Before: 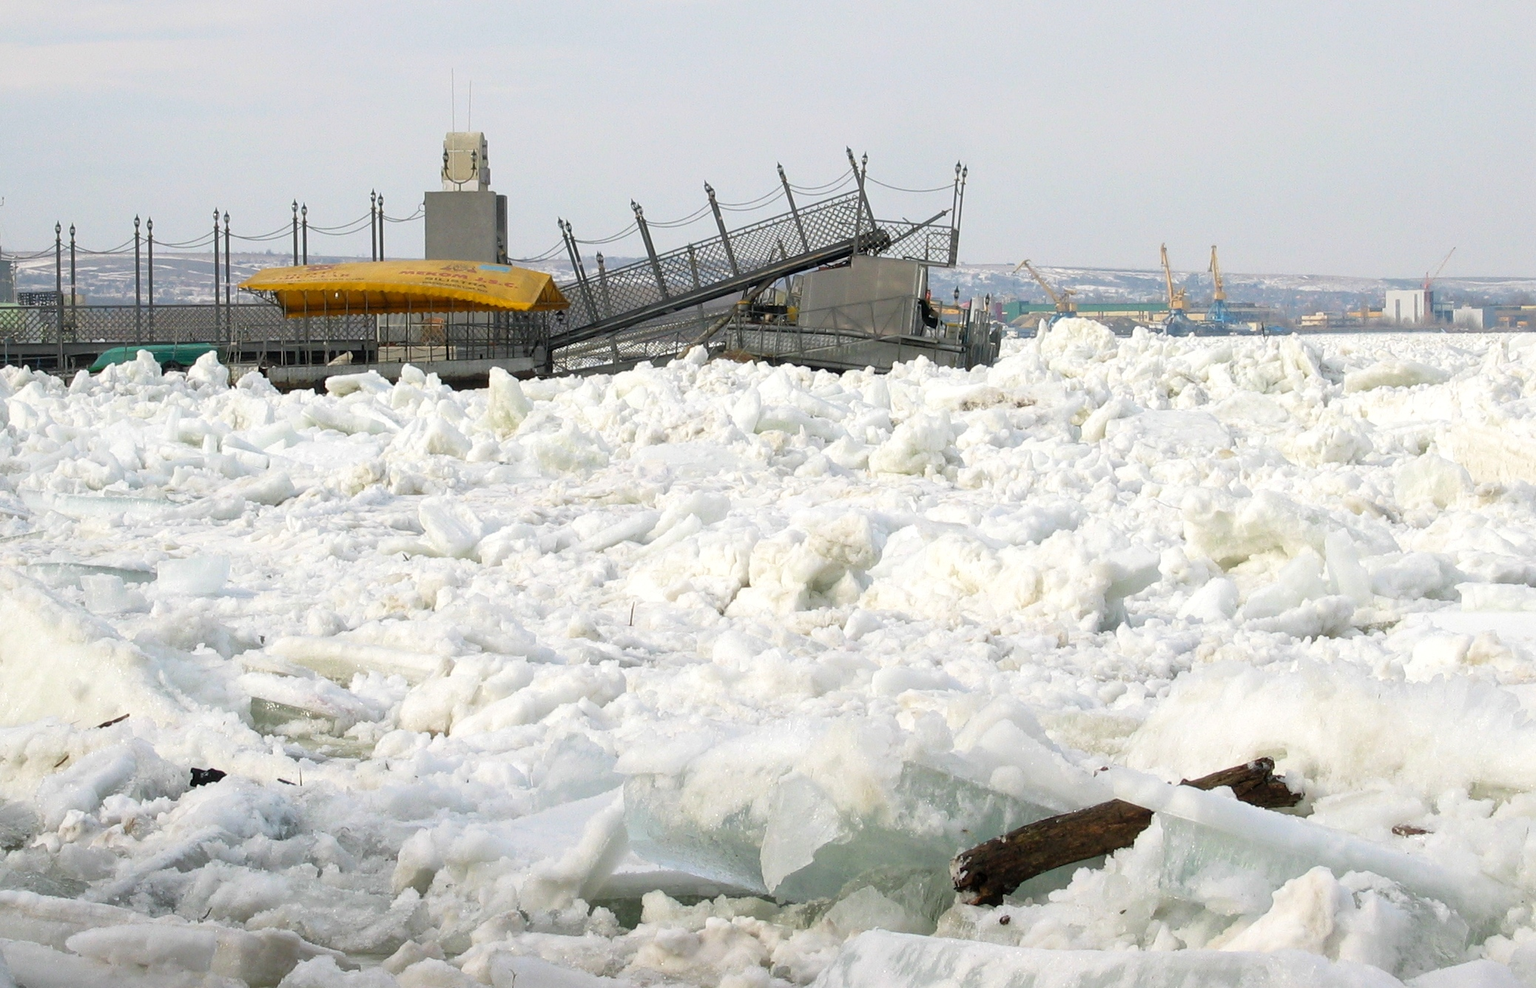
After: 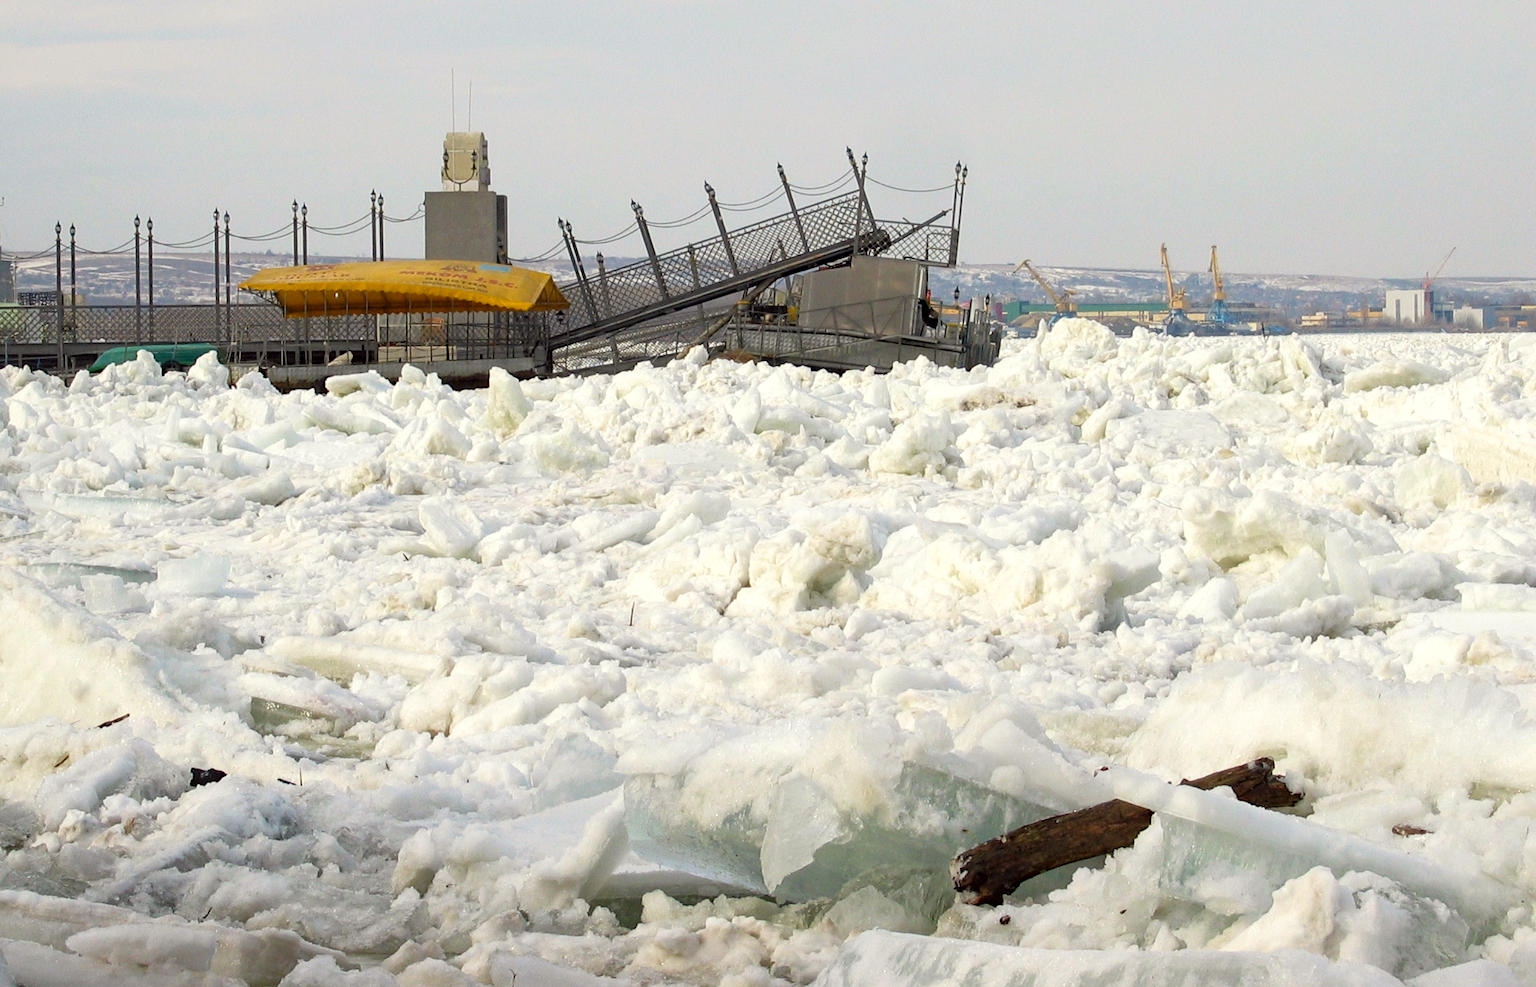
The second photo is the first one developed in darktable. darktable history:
exposure: compensate exposure bias true, compensate highlight preservation false
haze removal: strength 0.282, distance 0.248, compatibility mode true, adaptive false
color correction: highlights a* -0.914, highlights b* 4.58, shadows a* 3.68
